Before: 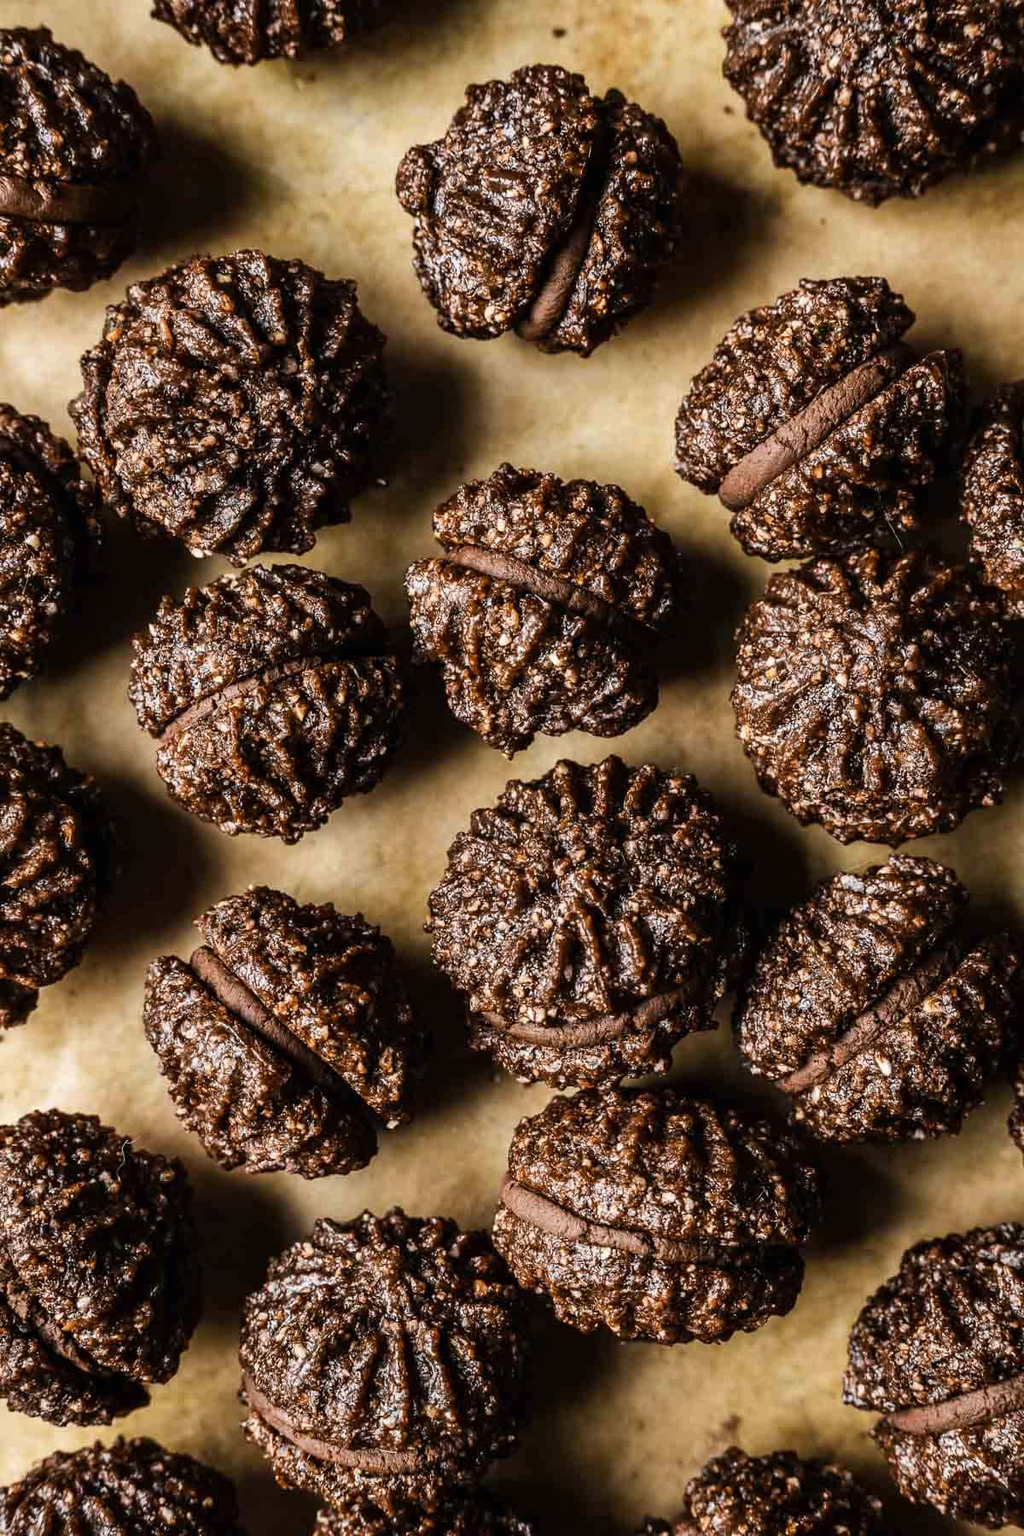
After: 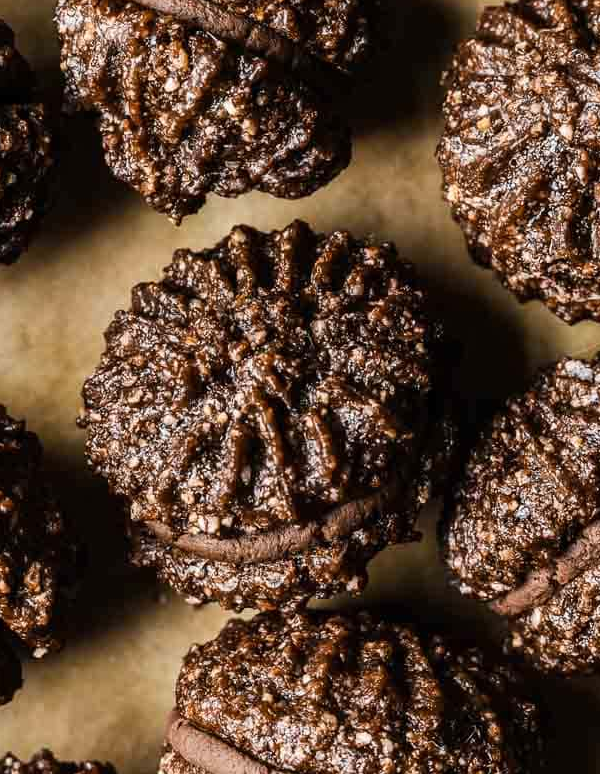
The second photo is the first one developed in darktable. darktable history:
crop: left 35.025%, top 36.991%, right 14.75%, bottom 20.002%
